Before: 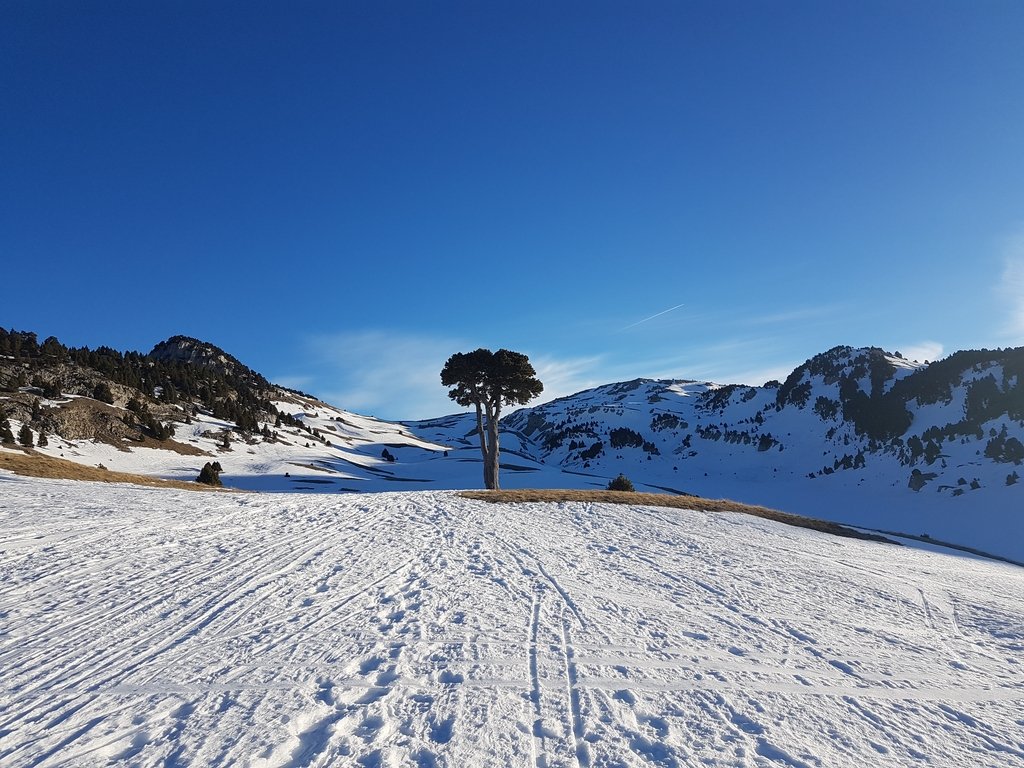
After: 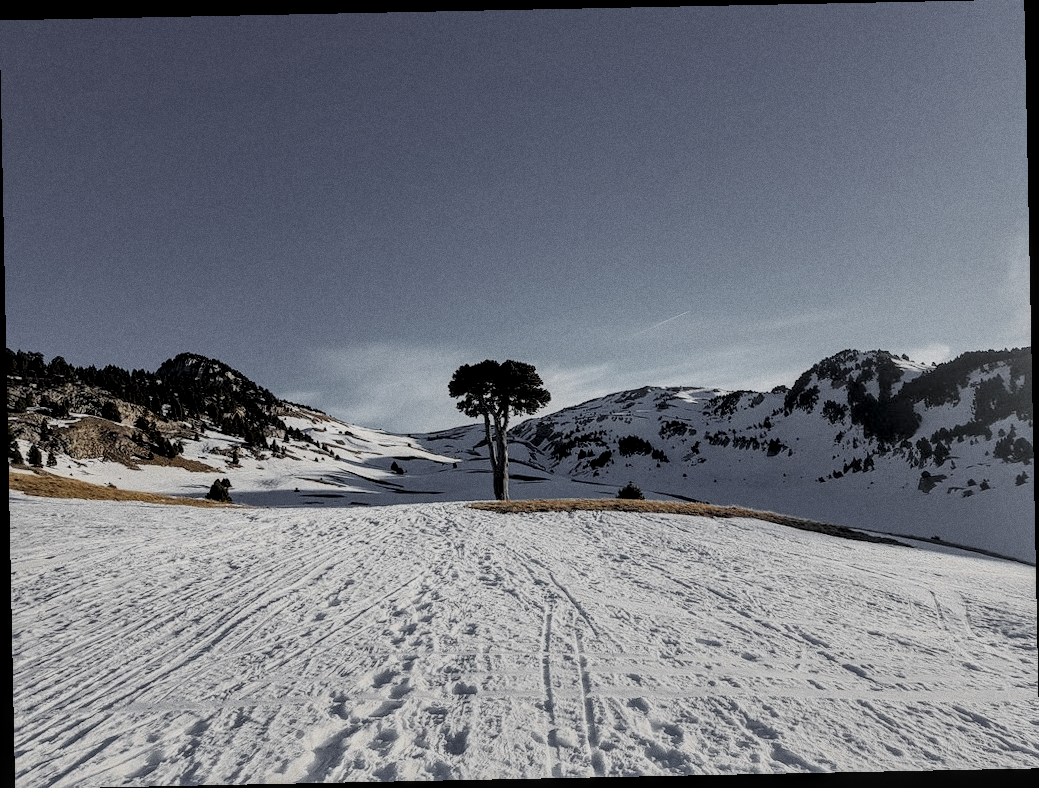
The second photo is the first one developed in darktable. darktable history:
rotate and perspective: rotation -1.17°, automatic cropping off
local contrast: highlights 59%, detail 145%
color zones: curves: ch0 [(0.004, 0.388) (0.125, 0.392) (0.25, 0.404) (0.375, 0.5) (0.5, 0.5) (0.625, 0.5) (0.75, 0.5) (0.875, 0.5)]; ch1 [(0, 0.5) (0.125, 0.5) (0.25, 0.5) (0.375, 0.124) (0.524, 0.124) (0.645, 0.128) (0.789, 0.132) (0.914, 0.096) (0.998, 0.068)]
filmic rgb: black relative exposure -6.15 EV, white relative exposure 6.96 EV, hardness 2.23, color science v6 (2022)
grain: coarseness 0.47 ISO
